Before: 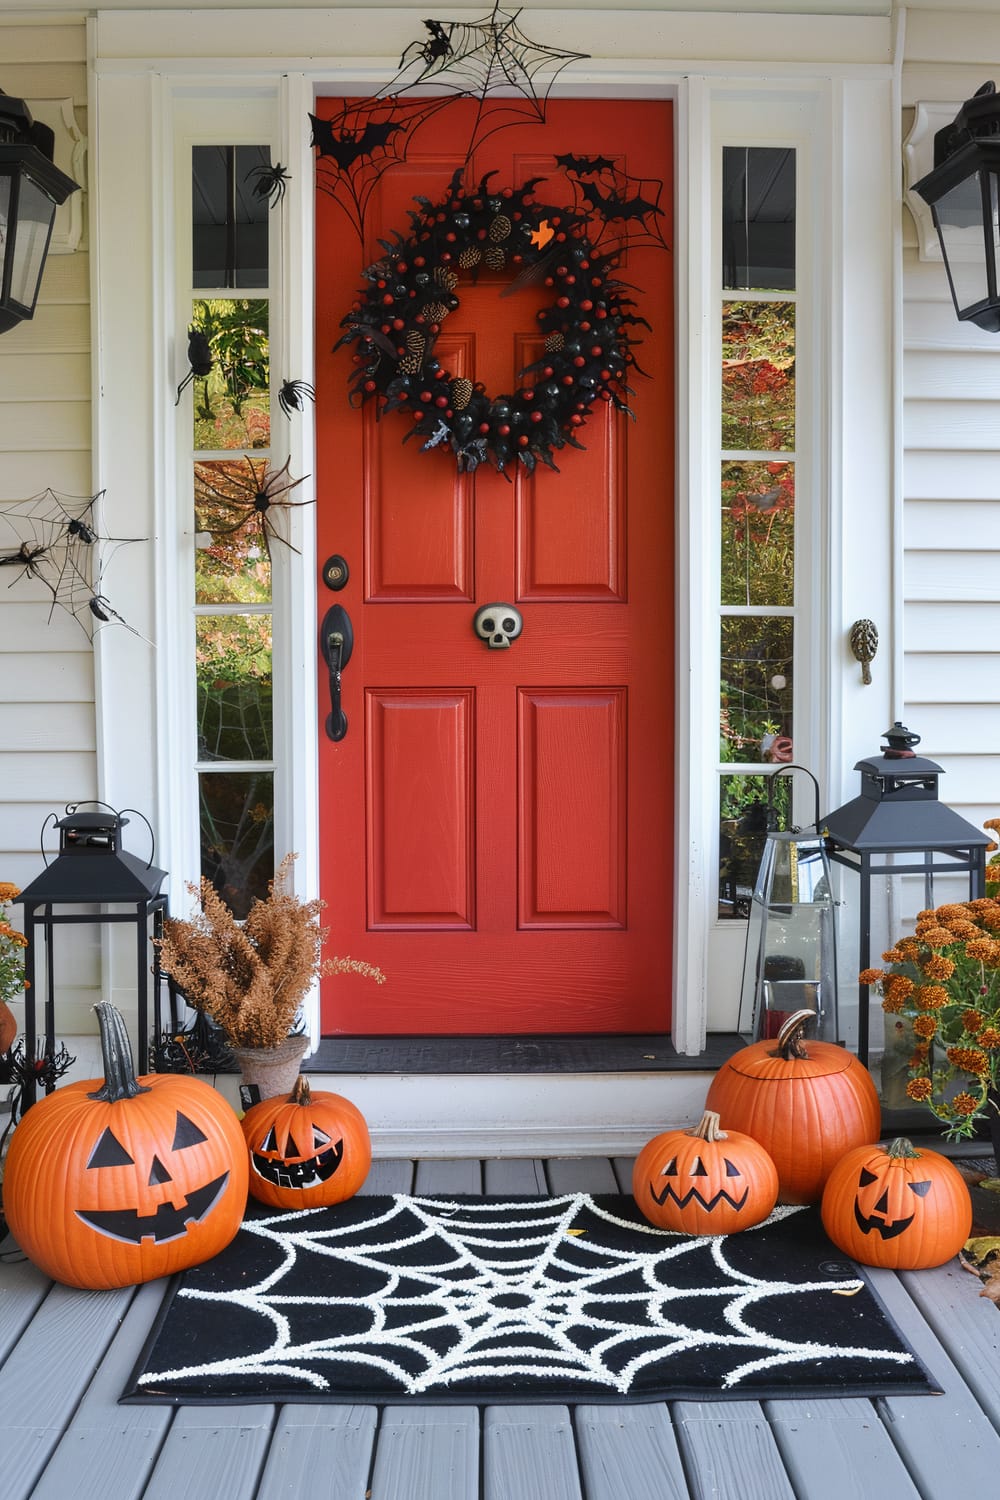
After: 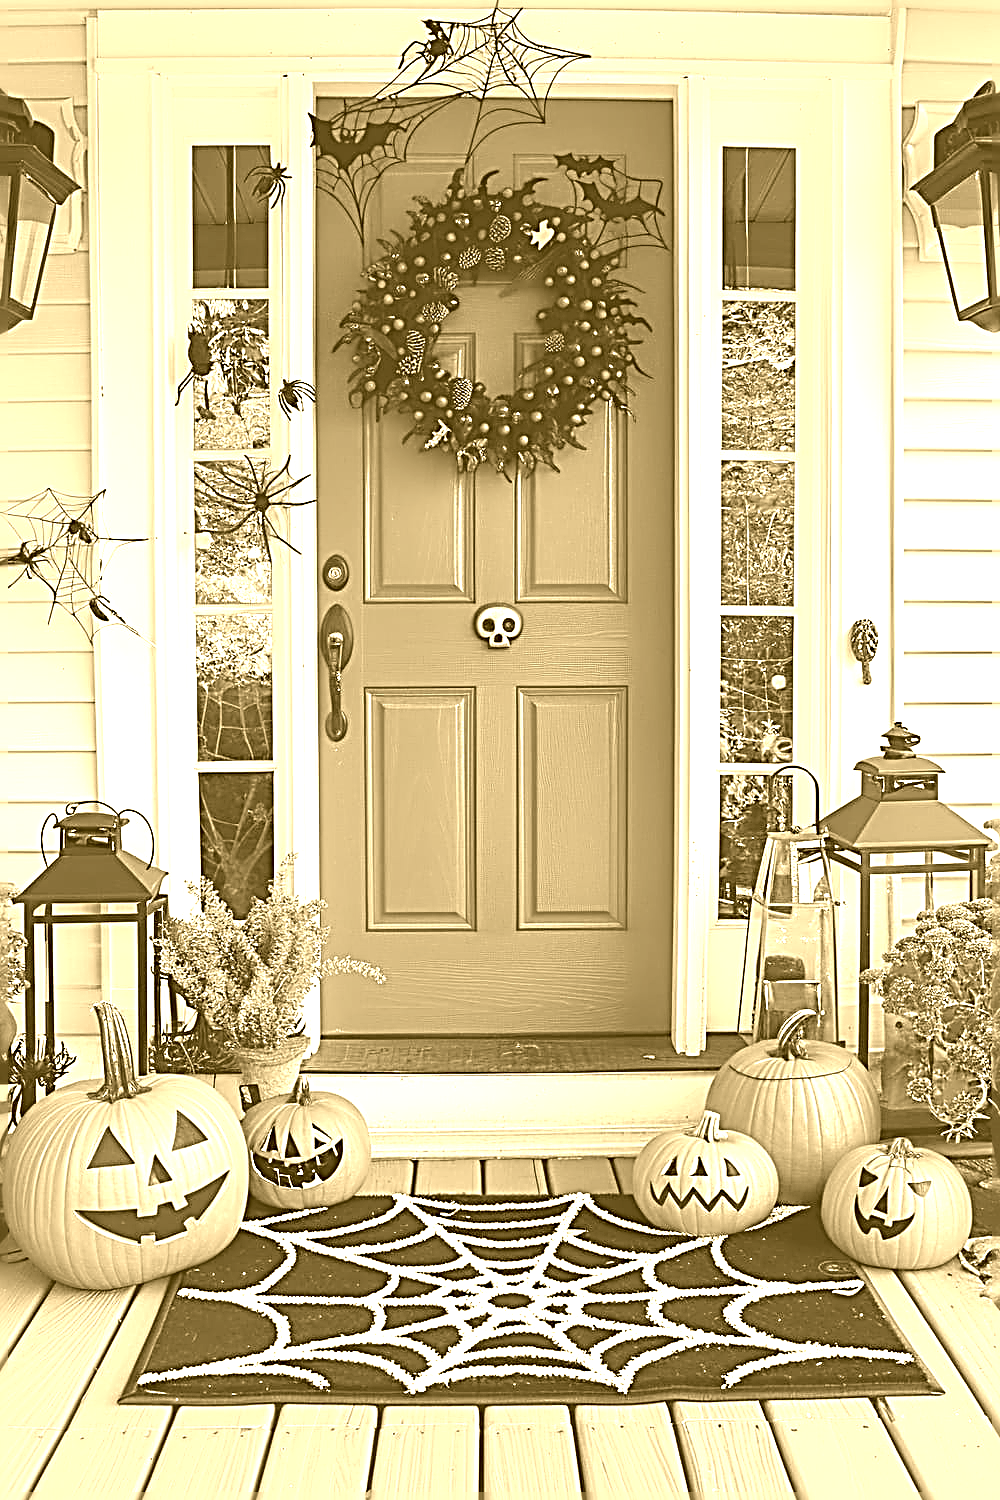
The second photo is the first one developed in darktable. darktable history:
exposure: exposure 0.207 EV, compensate highlight preservation false
sharpen: radius 3.158, amount 1.731
colorize: hue 36°, source mix 100%
